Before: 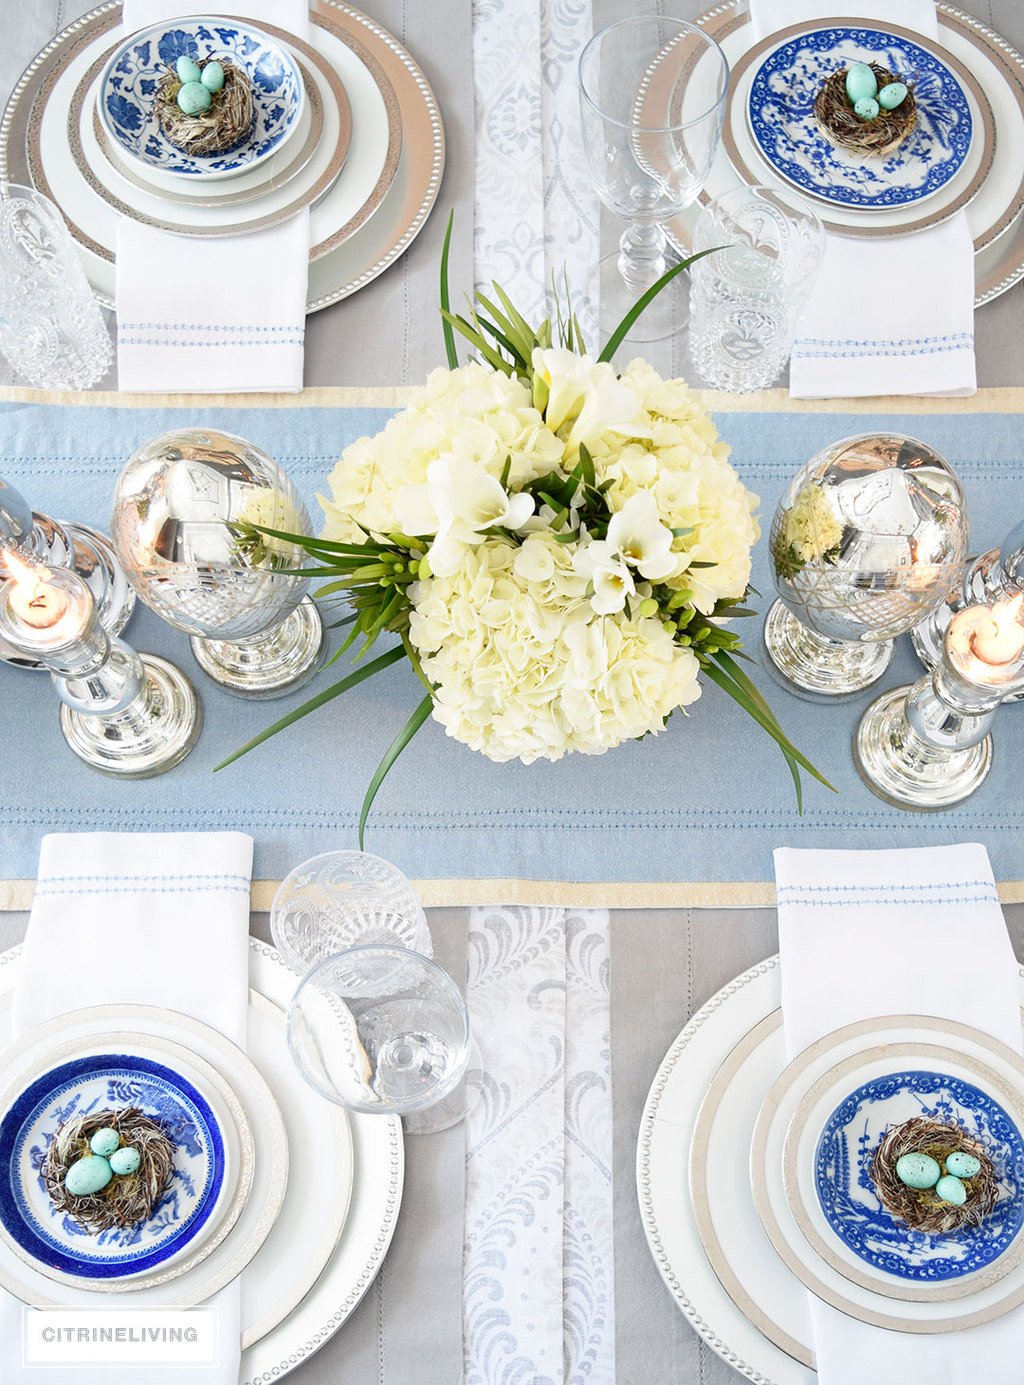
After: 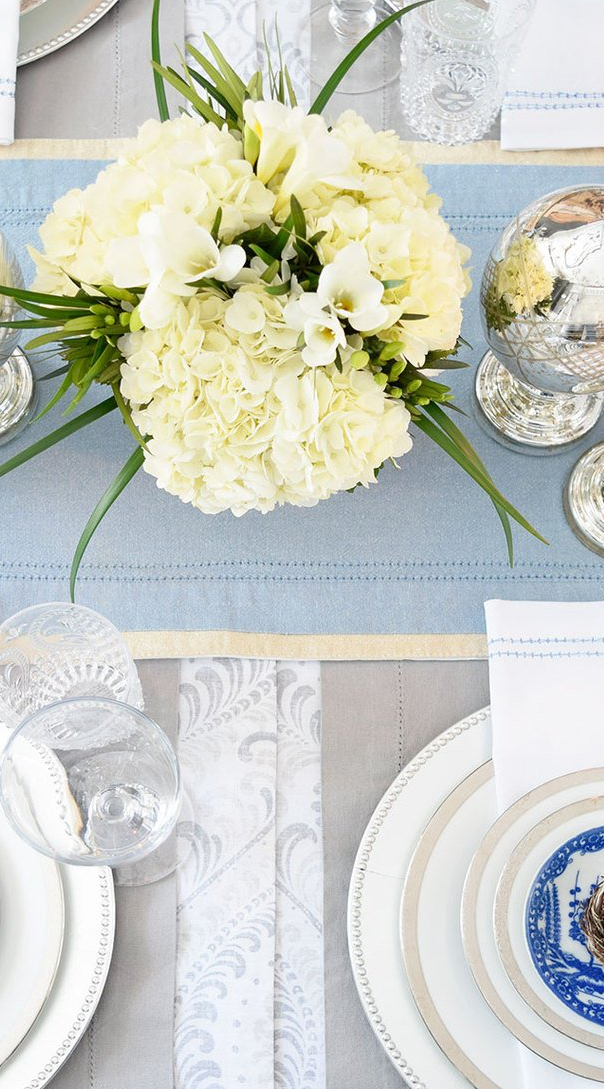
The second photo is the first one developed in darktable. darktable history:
crop and rotate: left 28.308%, top 17.932%, right 12.678%, bottom 3.378%
